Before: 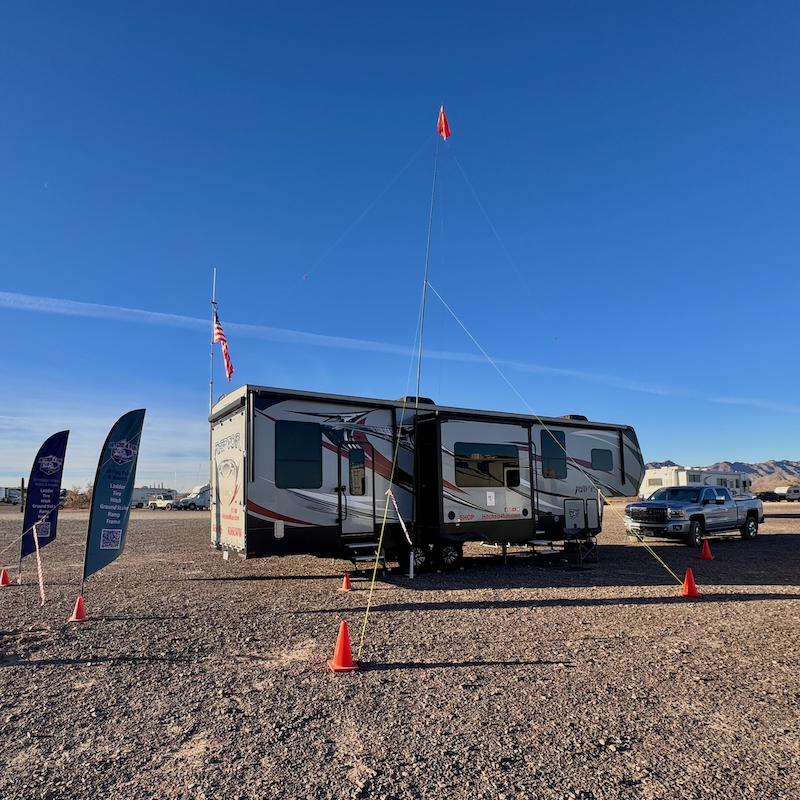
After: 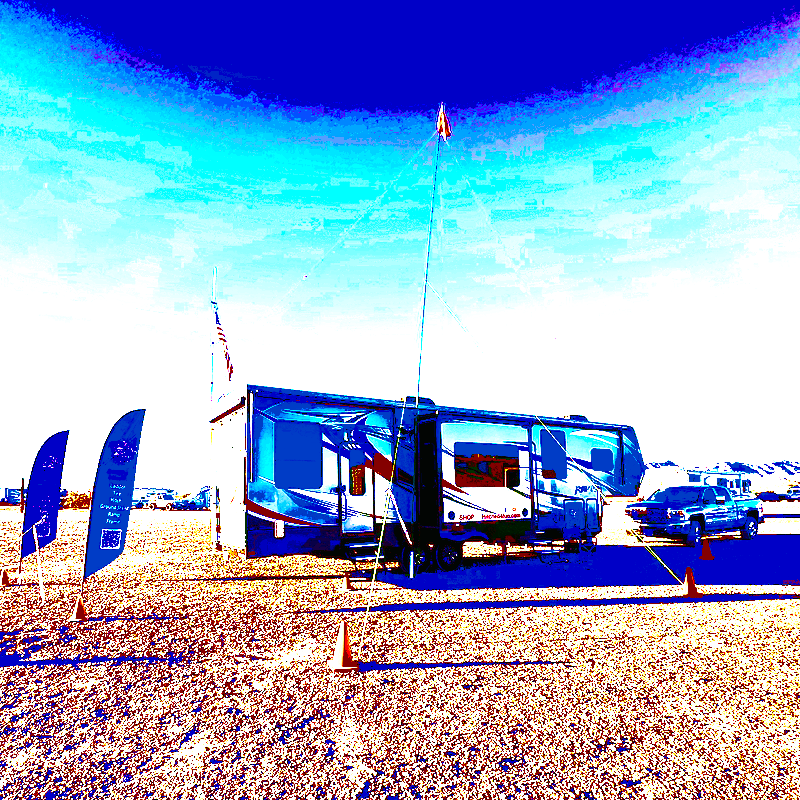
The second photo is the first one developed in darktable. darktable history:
tone curve: curves: ch0 [(0, 0.012) (0.056, 0.046) (0.218, 0.213) (0.606, 0.62) (0.82, 0.846) (1, 1)]; ch1 [(0, 0) (0.226, 0.261) (0.403, 0.437) (0.469, 0.472) (0.495, 0.499) (0.508, 0.503) (0.545, 0.555) (0.59, 0.598) (0.686, 0.728) (1, 1)]; ch2 [(0, 0) (0.269, 0.299) (0.459, 0.45) (0.498, 0.499) (0.523, 0.512) (0.568, 0.558) (0.634, 0.617) (0.698, 0.677) (0.806, 0.769) (1, 1)], color space Lab, independent channels, preserve colors none
exposure: black level correction 0.098, exposure 3.072 EV, compensate highlight preservation false
